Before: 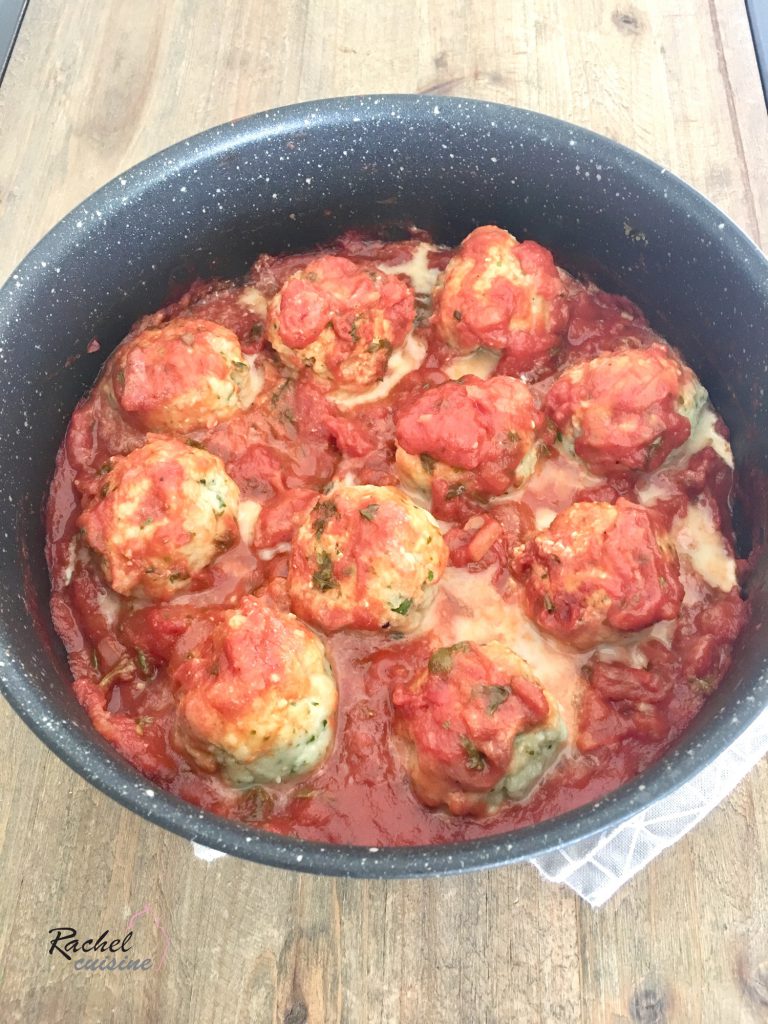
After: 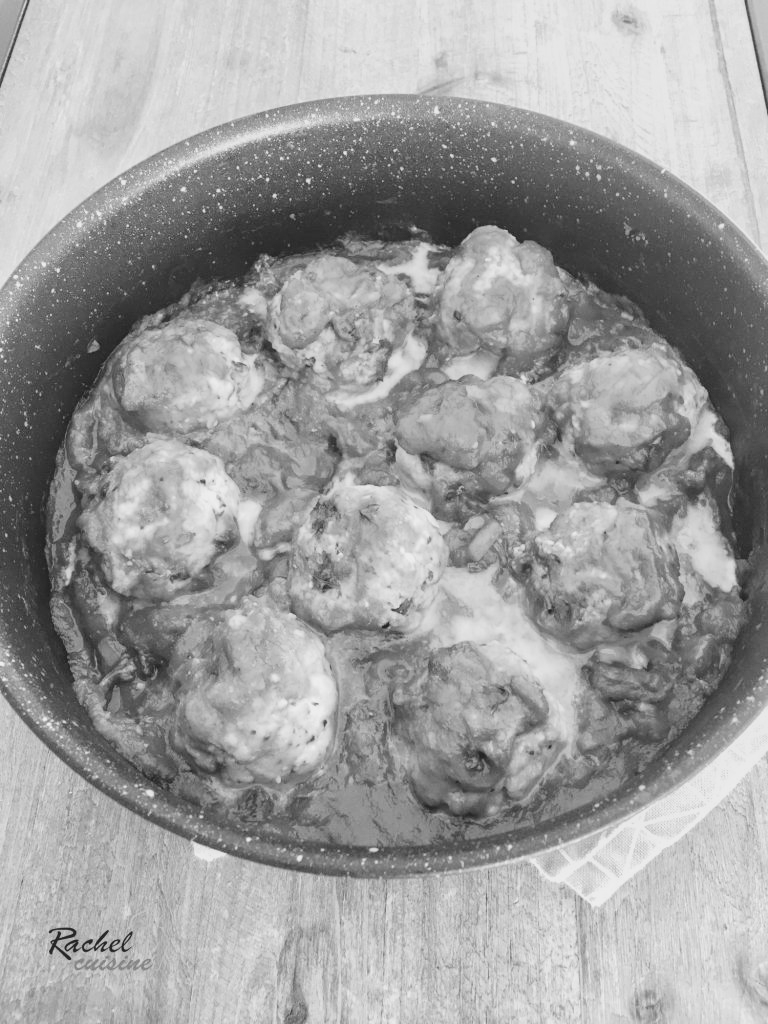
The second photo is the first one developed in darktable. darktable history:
exposure: black level correction -0.015, compensate highlight preservation false
local contrast: on, module defaults
monochrome: a -6.99, b 35.61, size 1.4
tone curve: curves: ch0 [(0, 0.019) (0.204, 0.162) (0.491, 0.519) (0.748, 0.765) (1, 0.919)]; ch1 [(0, 0) (0.179, 0.173) (0.322, 0.32) (0.442, 0.447) (0.496, 0.504) (0.566, 0.585) (0.761, 0.803) (1, 1)]; ch2 [(0, 0) (0.434, 0.447) (0.483, 0.487) (0.555, 0.563) (0.697, 0.68) (1, 1)], color space Lab, independent channels, preserve colors none
